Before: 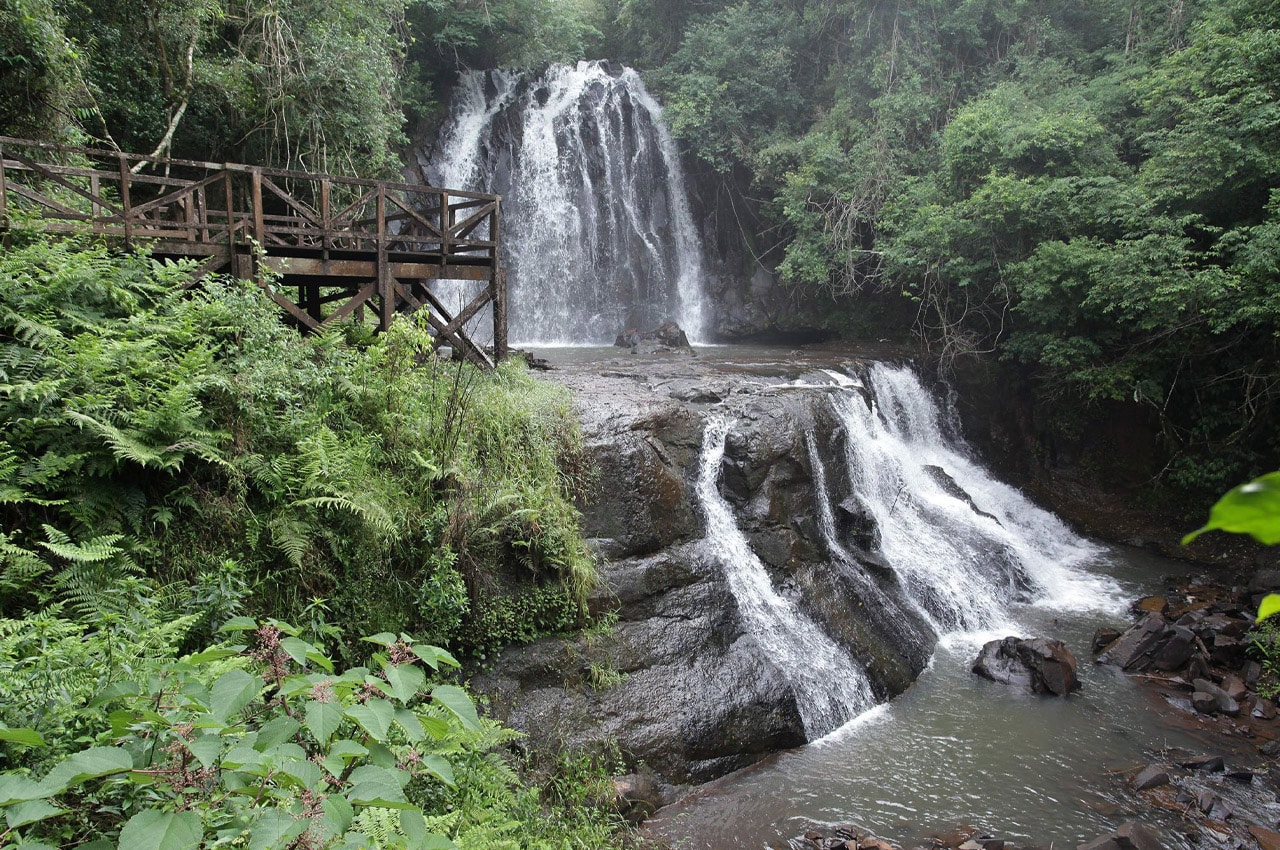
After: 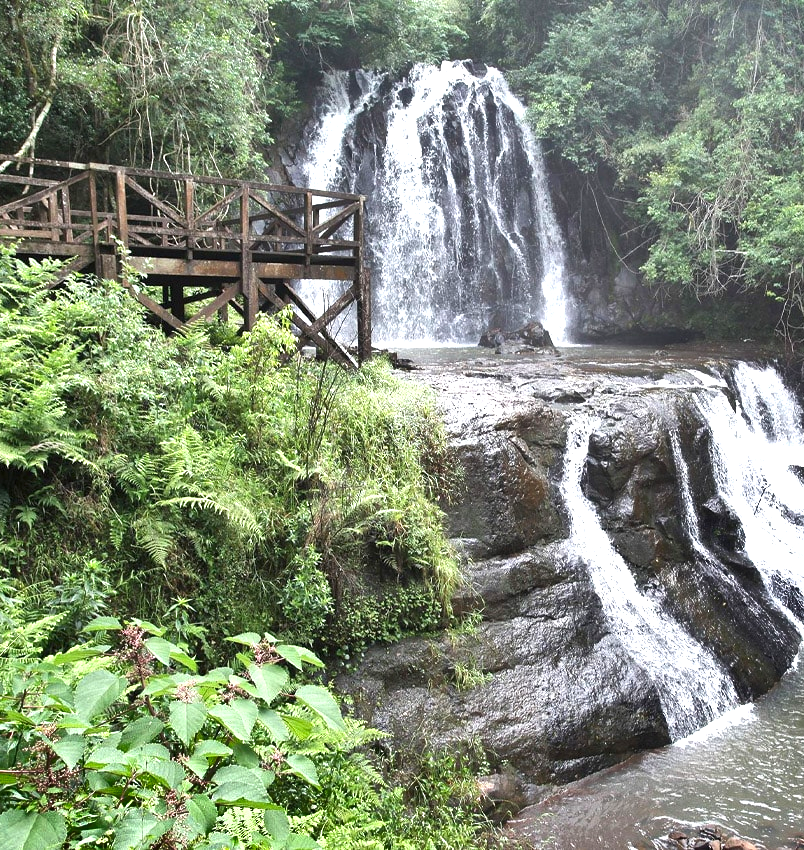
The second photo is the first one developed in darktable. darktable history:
exposure: black level correction 0, exposure 1.1 EV, compensate exposure bias true, compensate highlight preservation false
shadows and highlights: shadows 24.5, highlights -78.15, soften with gaussian
crop: left 10.644%, right 26.528%
